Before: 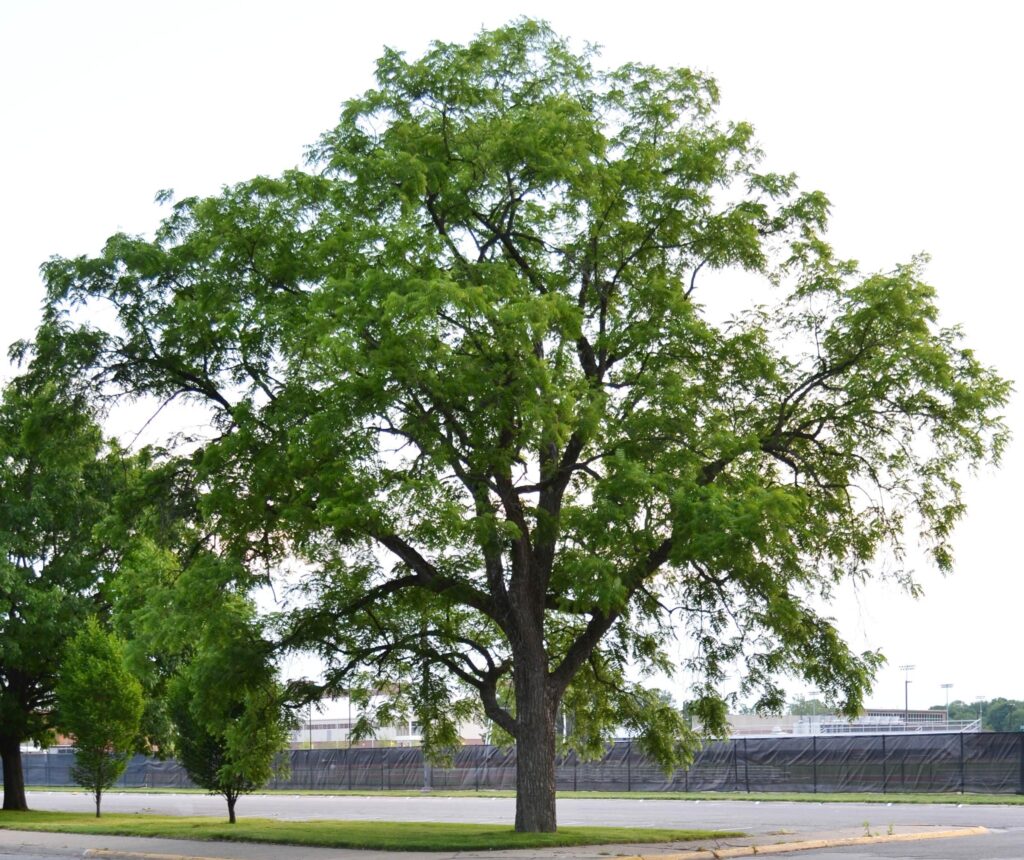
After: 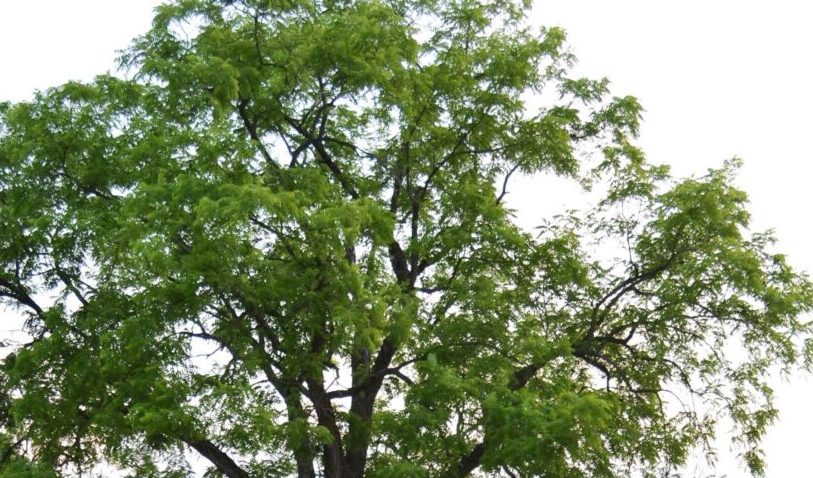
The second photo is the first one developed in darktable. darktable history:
crop: left 18.38%, top 11.092%, right 2.134%, bottom 33.217%
shadows and highlights: shadows 25, highlights -25
